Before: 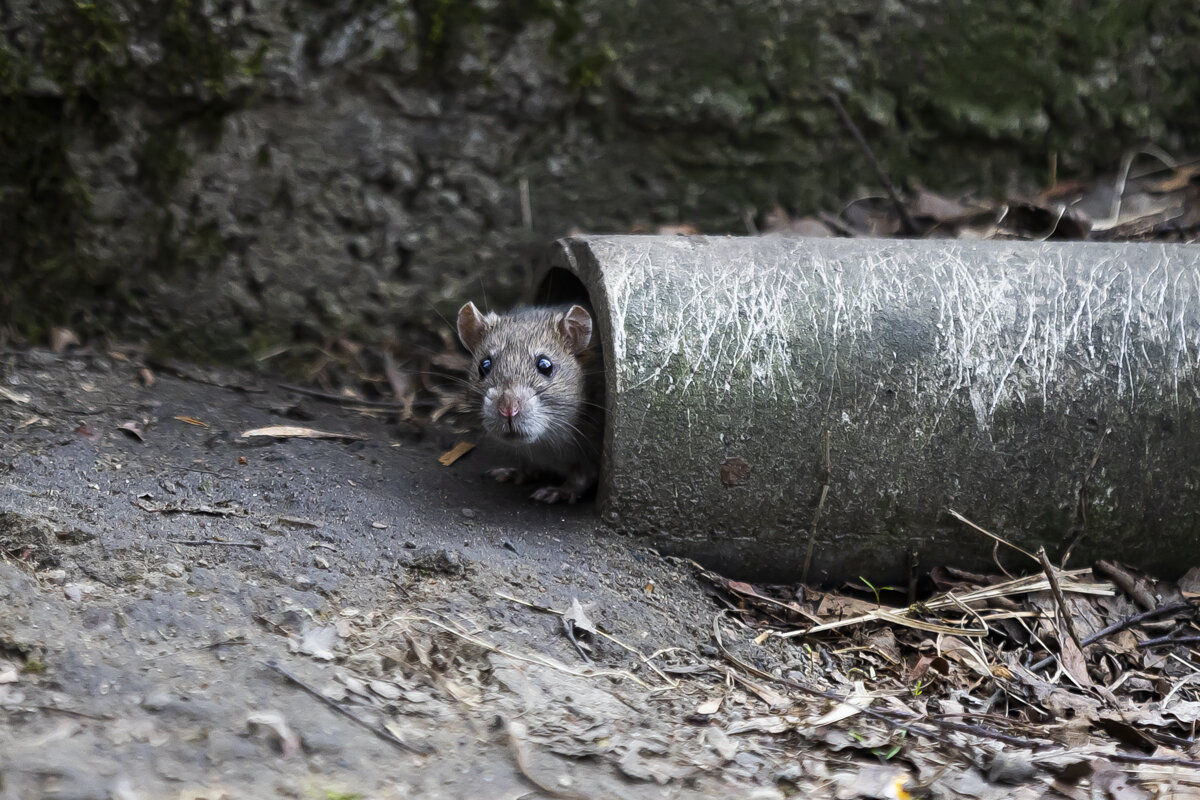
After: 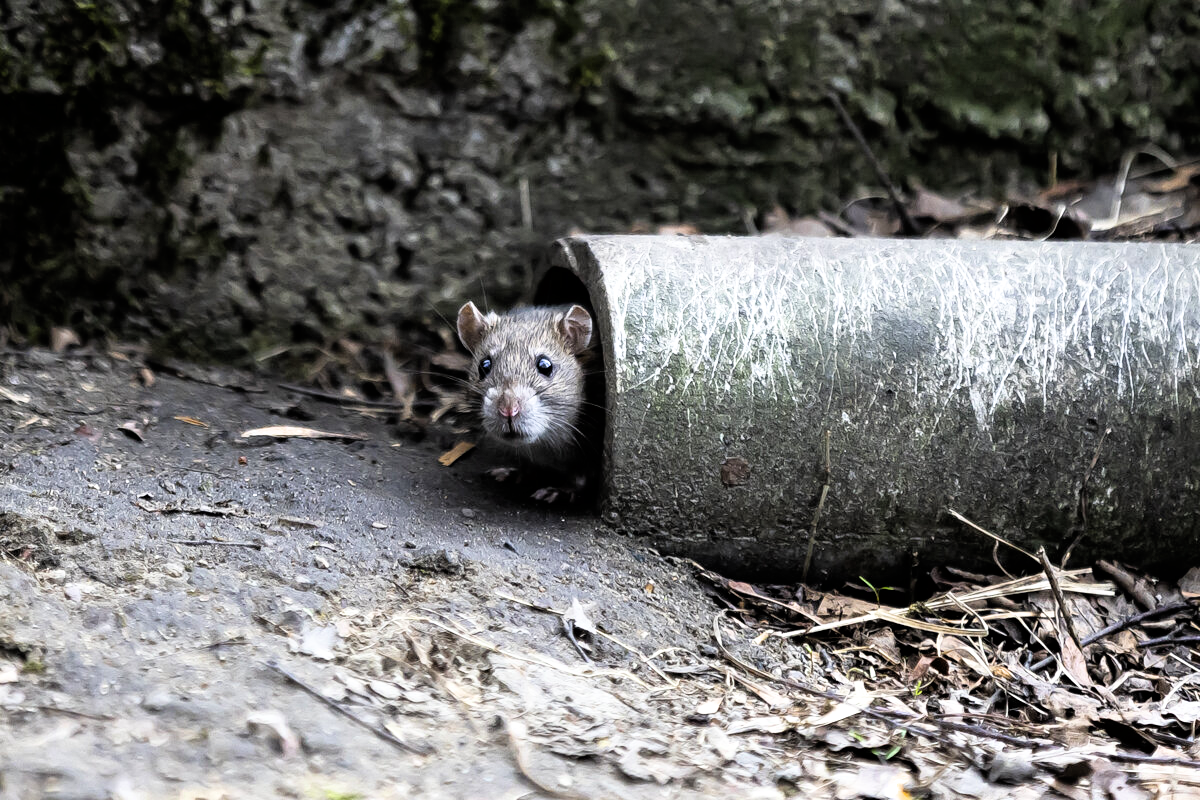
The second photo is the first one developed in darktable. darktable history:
filmic rgb: black relative exposure -4.91 EV, white relative exposure 2.84 EV, hardness 3.7
exposure: black level correction 0, exposure 0.7 EV, compensate exposure bias true, compensate highlight preservation false
